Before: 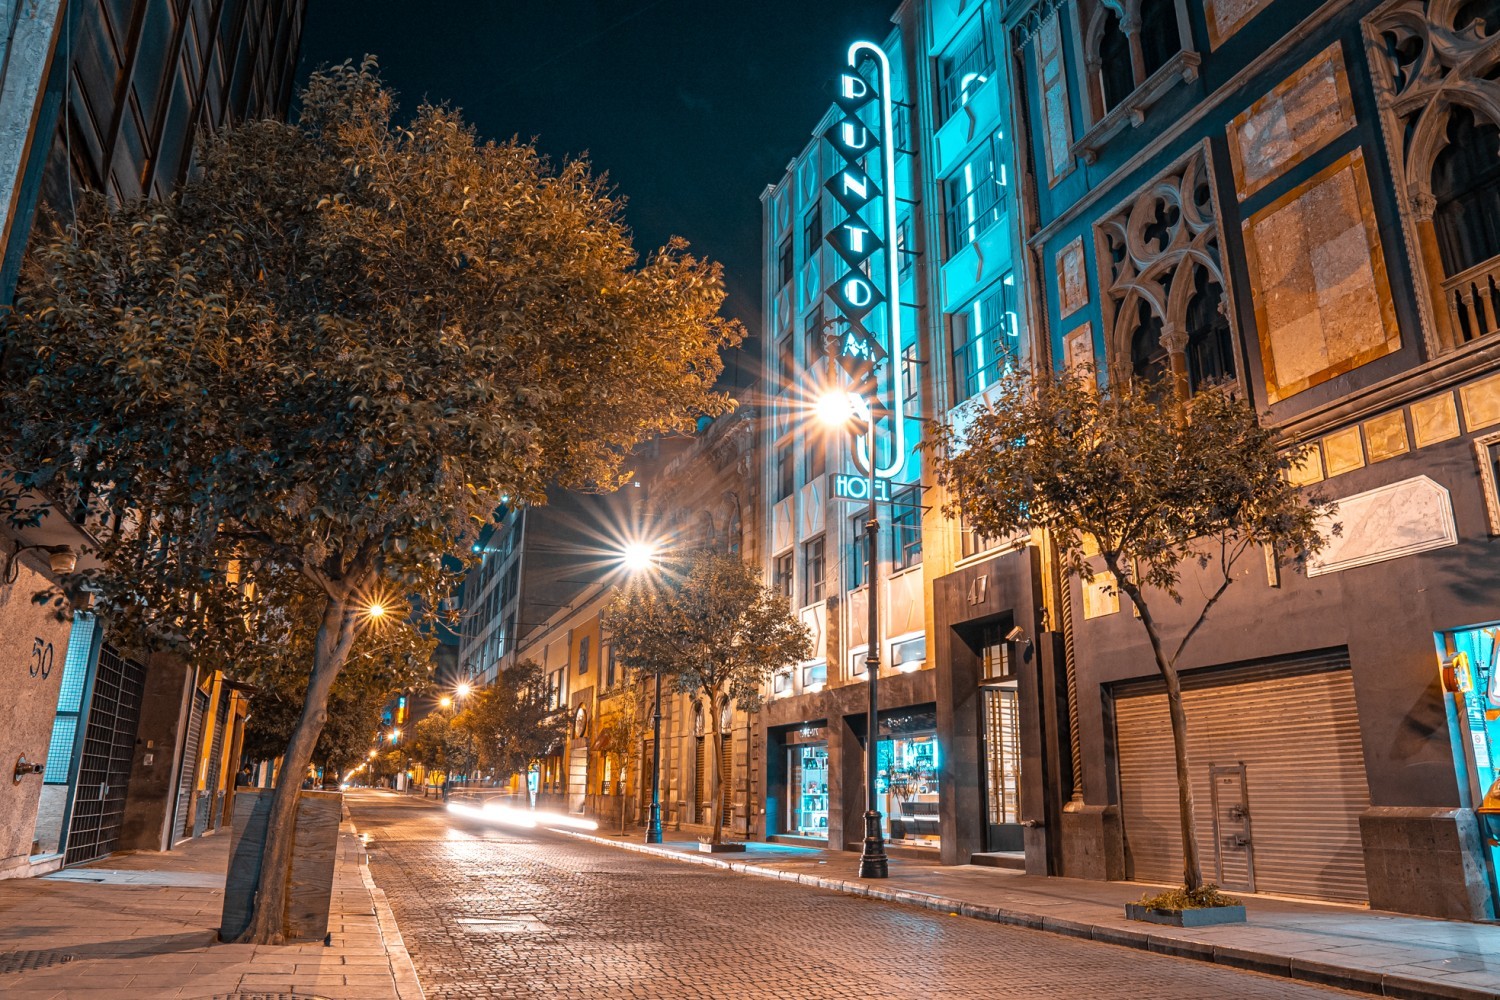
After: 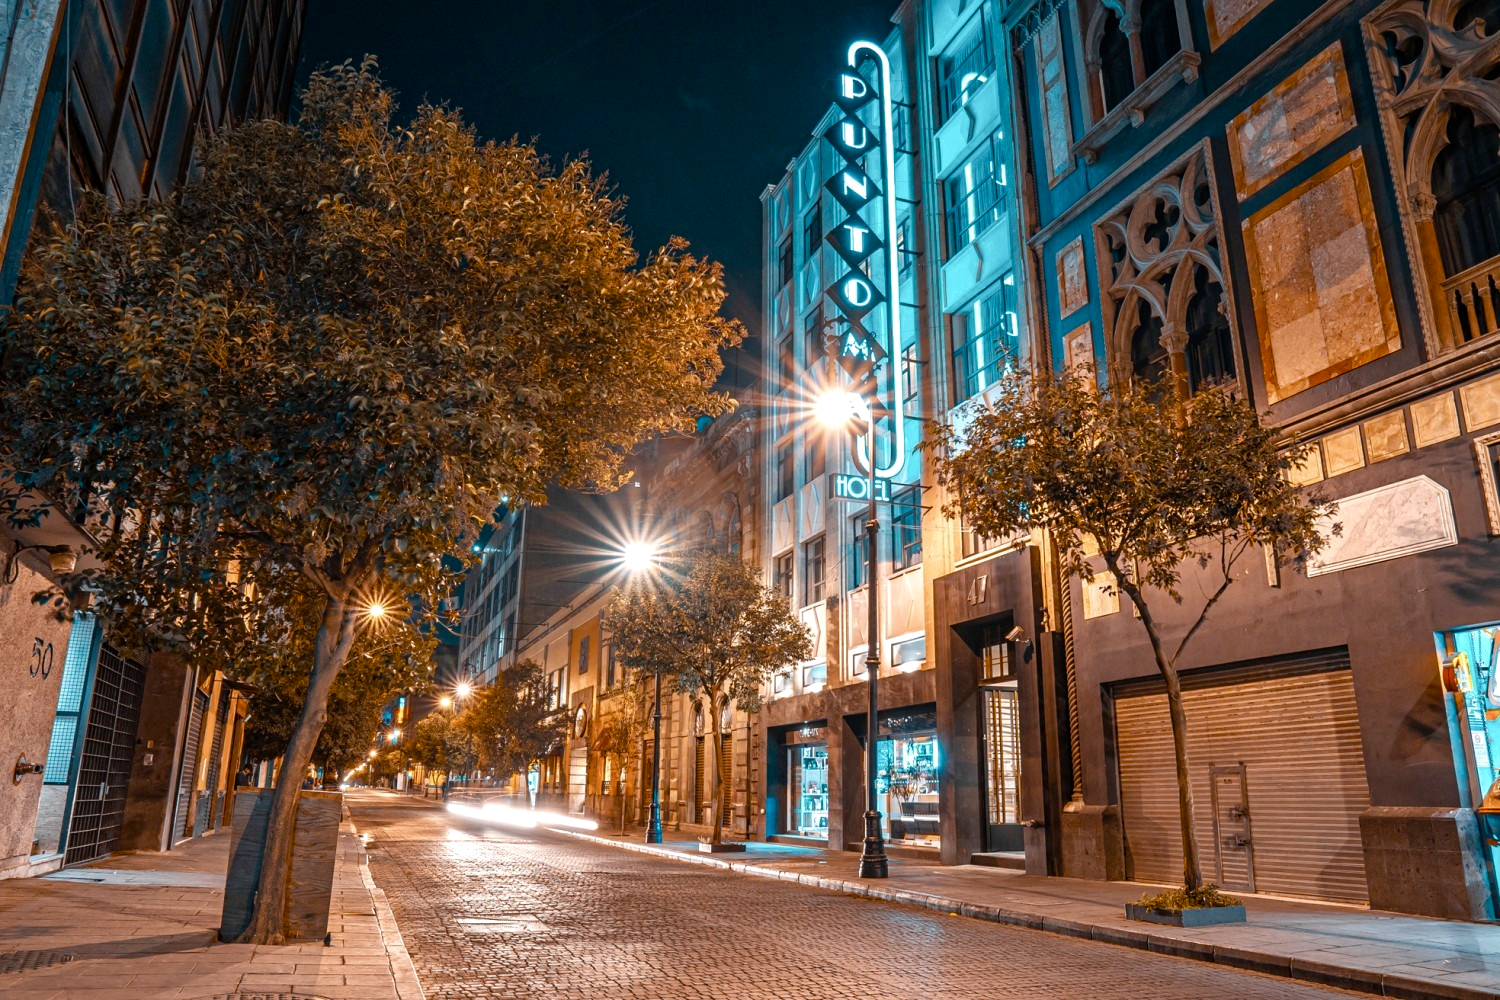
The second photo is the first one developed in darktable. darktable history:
color balance rgb: shadows lift › luminance 0.945%, shadows lift › chroma 0.255%, shadows lift › hue 20.24°, perceptual saturation grading › global saturation 20%, perceptual saturation grading › highlights -49.031%, perceptual saturation grading › shadows 25.336%, contrast 4.916%
